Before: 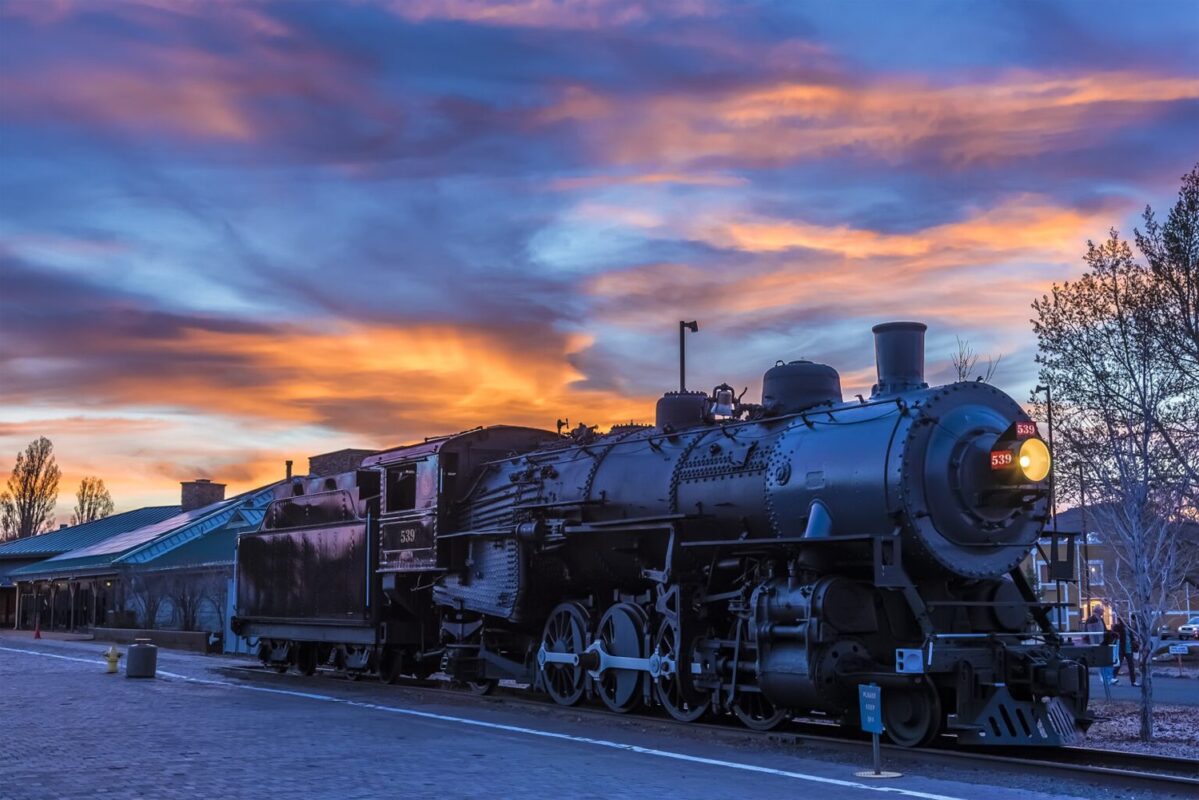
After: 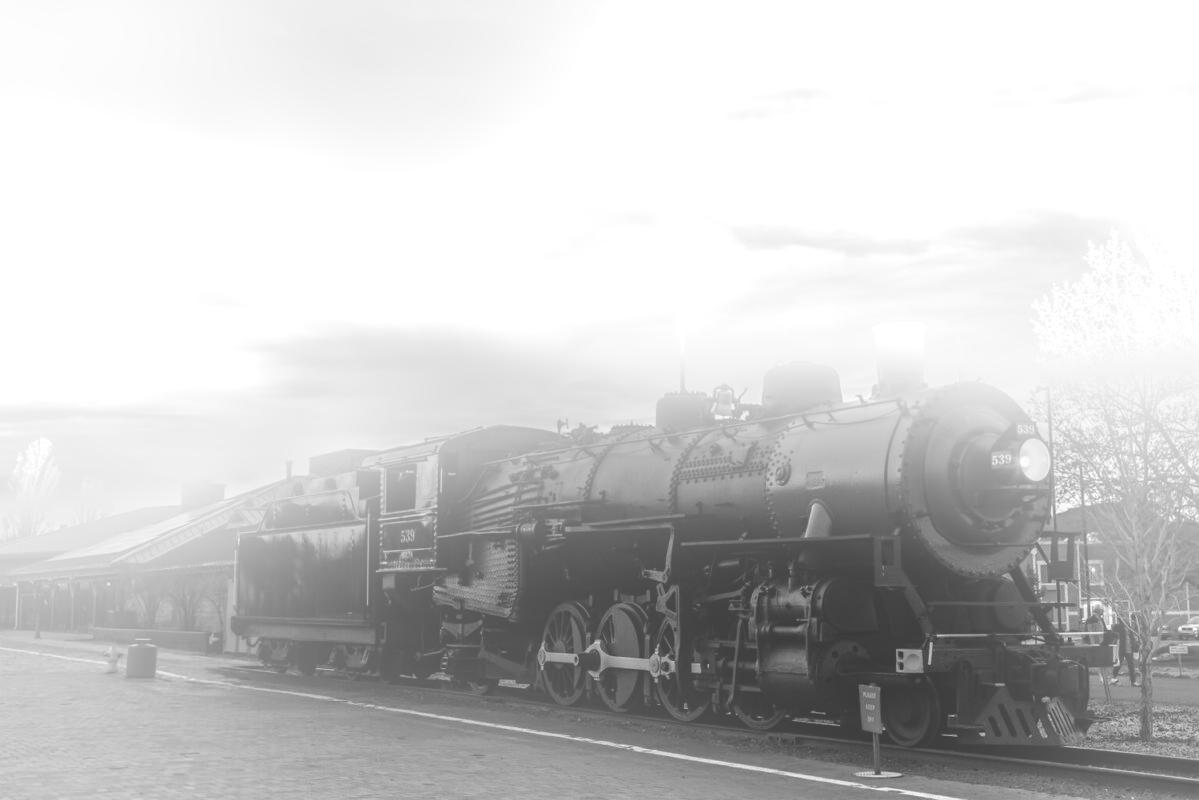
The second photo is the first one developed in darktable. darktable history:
tone equalizer: -8 EV -0.75 EV, -7 EV -0.7 EV, -6 EV -0.6 EV, -5 EV -0.4 EV, -3 EV 0.4 EV, -2 EV 0.6 EV, -1 EV 0.7 EV, +0 EV 0.75 EV, edges refinement/feathering 500, mask exposure compensation -1.57 EV, preserve details no
bloom: size 25%, threshold 5%, strength 90%
monochrome: a 14.95, b -89.96
